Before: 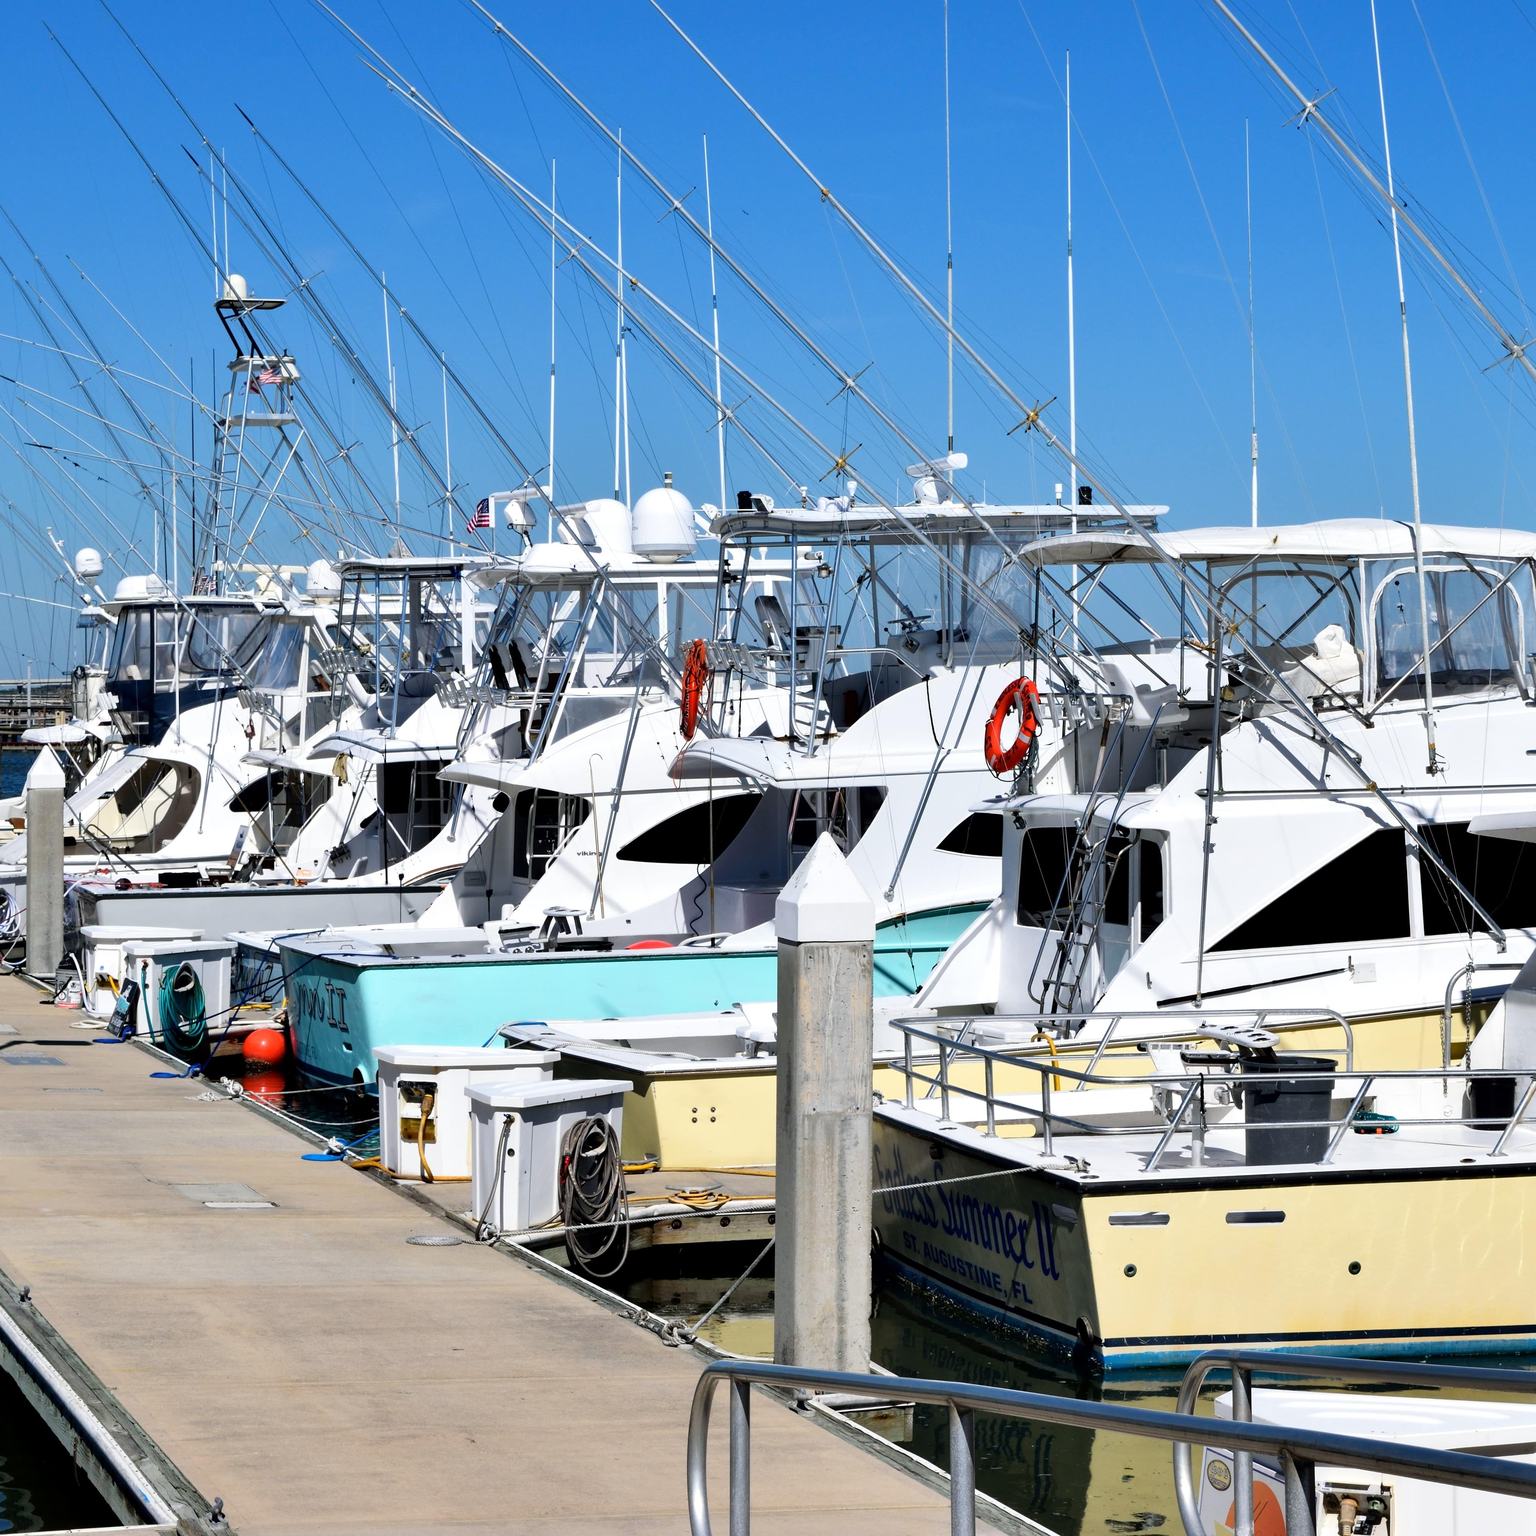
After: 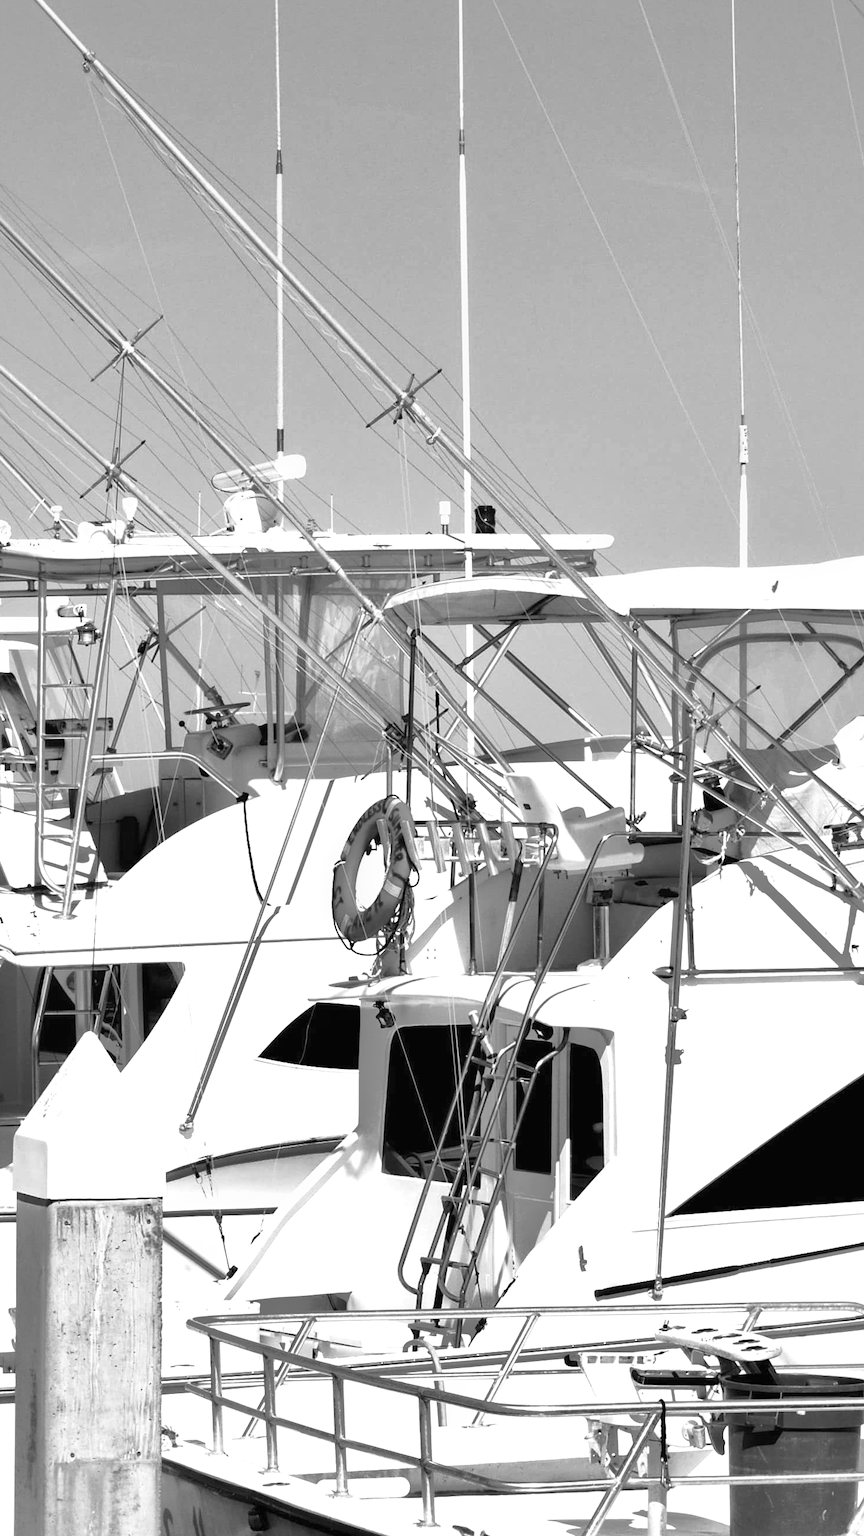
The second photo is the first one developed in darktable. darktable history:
color zones: curves: ch0 [(0, 0.5) (0.143, 0.5) (0.286, 0.5) (0.429, 0.504) (0.571, 0.5) (0.714, 0.509) (0.857, 0.5) (1, 0.5)]; ch1 [(0, 0.425) (0.143, 0.425) (0.286, 0.375) (0.429, 0.405) (0.571, 0.5) (0.714, 0.47) (0.857, 0.425) (1, 0.435)]; ch2 [(0, 0.5) (0.143, 0.5) (0.286, 0.5) (0.429, 0.517) (0.571, 0.5) (0.714, 0.51) (0.857, 0.5) (1, 0.5)]
exposure: black level correction 0, exposure 0.7 EV, compensate exposure bias true, compensate highlight preservation false
shadows and highlights: shadows 40, highlights -60
monochrome: on, module defaults
white balance: red 0.926, green 1.003, blue 1.133
contrast brightness saturation: contrast 0.2, brightness 0.16, saturation 0.22
crop and rotate: left 49.936%, top 10.094%, right 13.136%, bottom 24.256%
